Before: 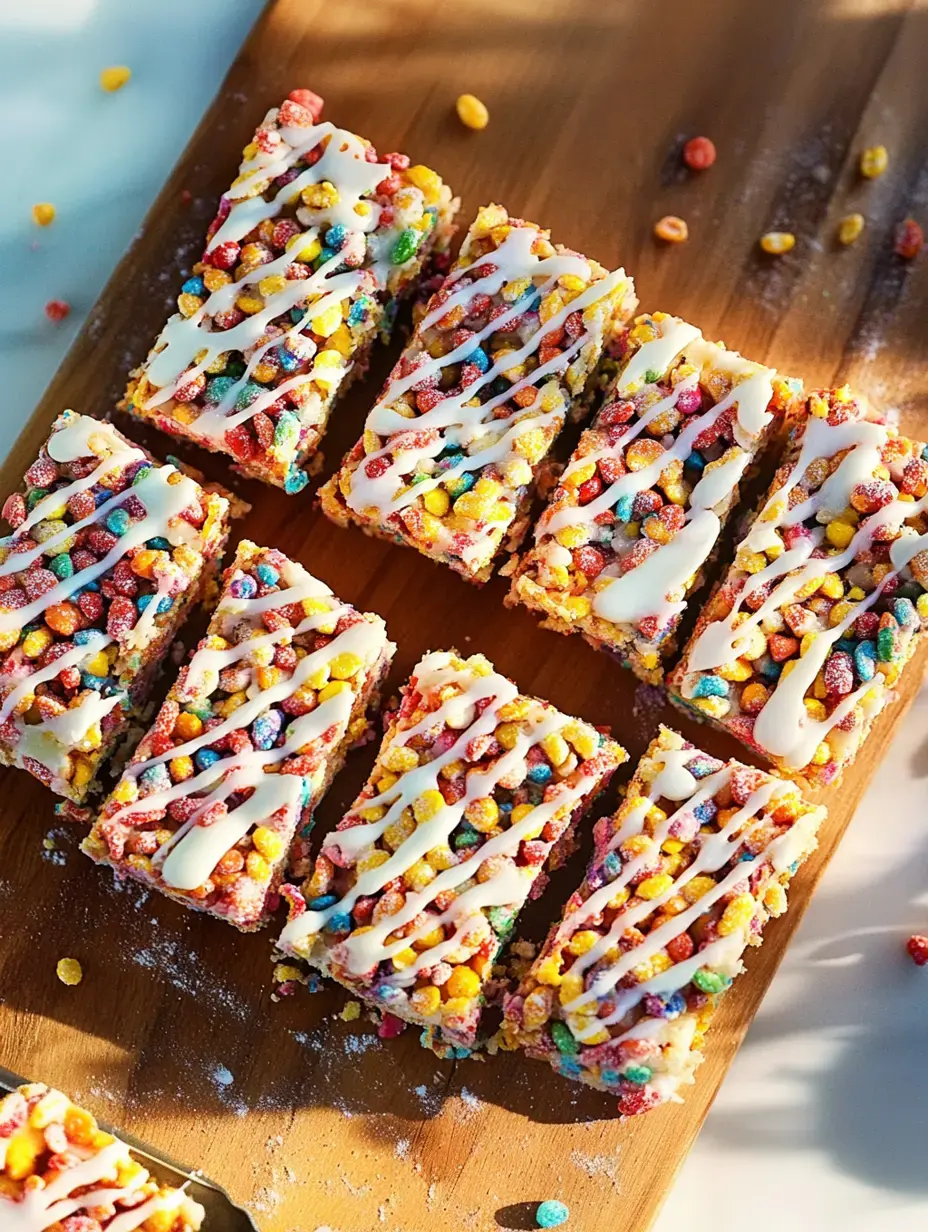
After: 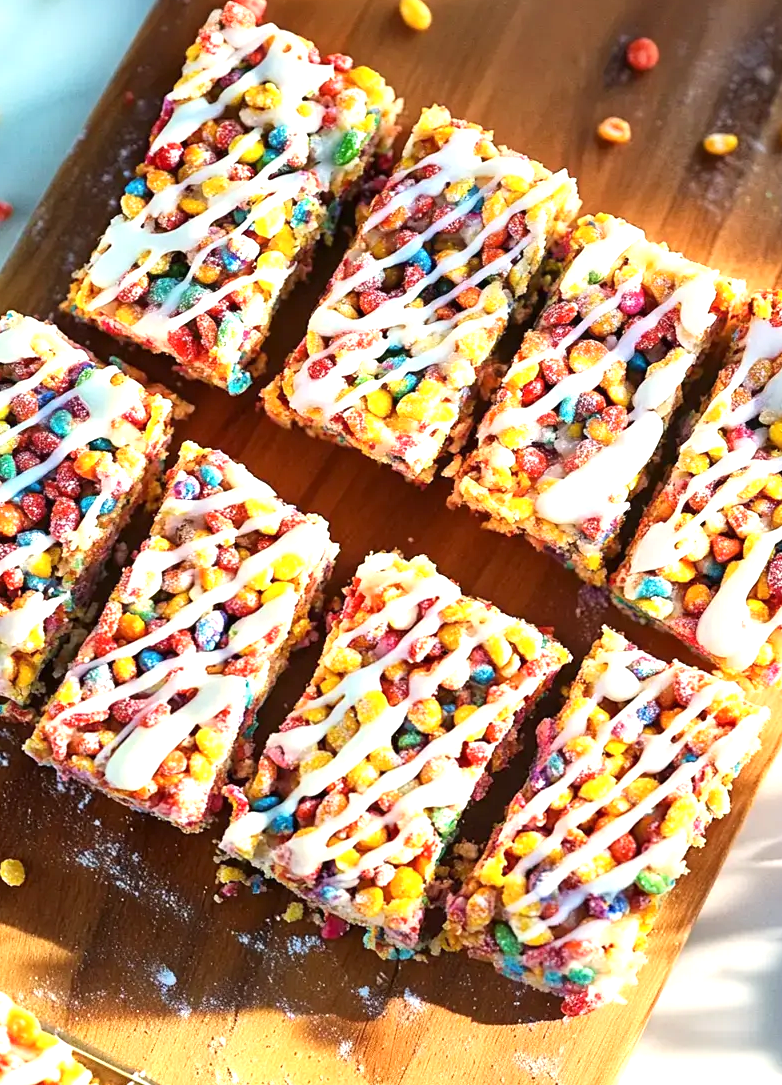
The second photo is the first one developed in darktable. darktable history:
crop: left 6.186%, top 8.095%, right 9.532%, bottom 3.758%
exposure: exposure 0.728 EV, compensate highlight preservation false
